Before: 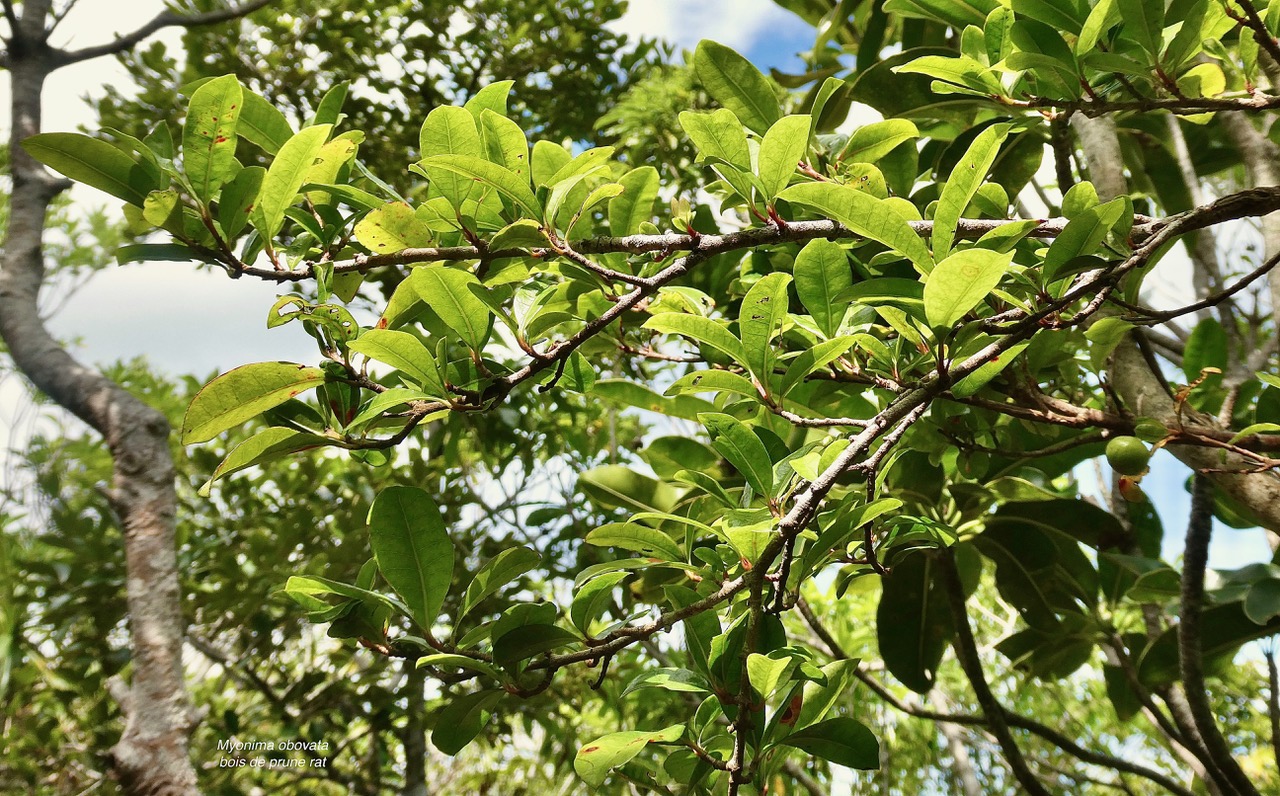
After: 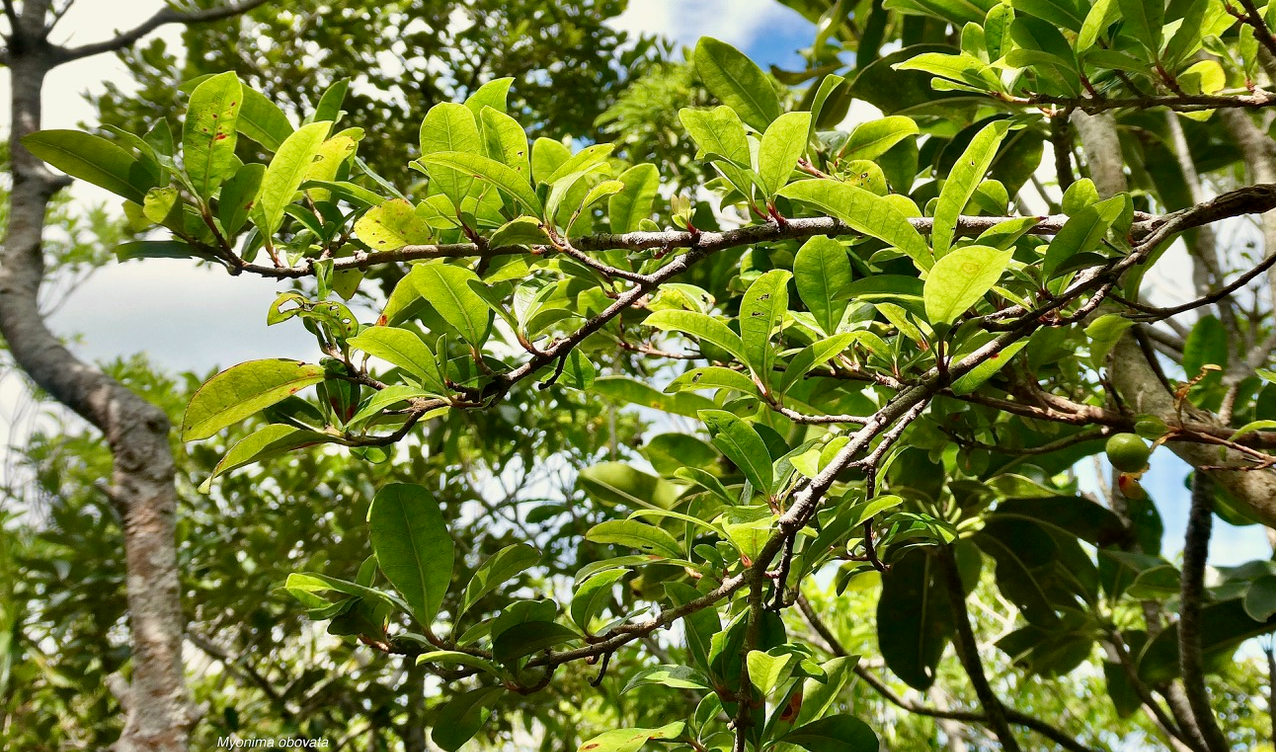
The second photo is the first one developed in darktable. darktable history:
crop: top 0.448%, right 0.264%, bottom 5.045%
haze removal: compatibility mode true, adaptive false
